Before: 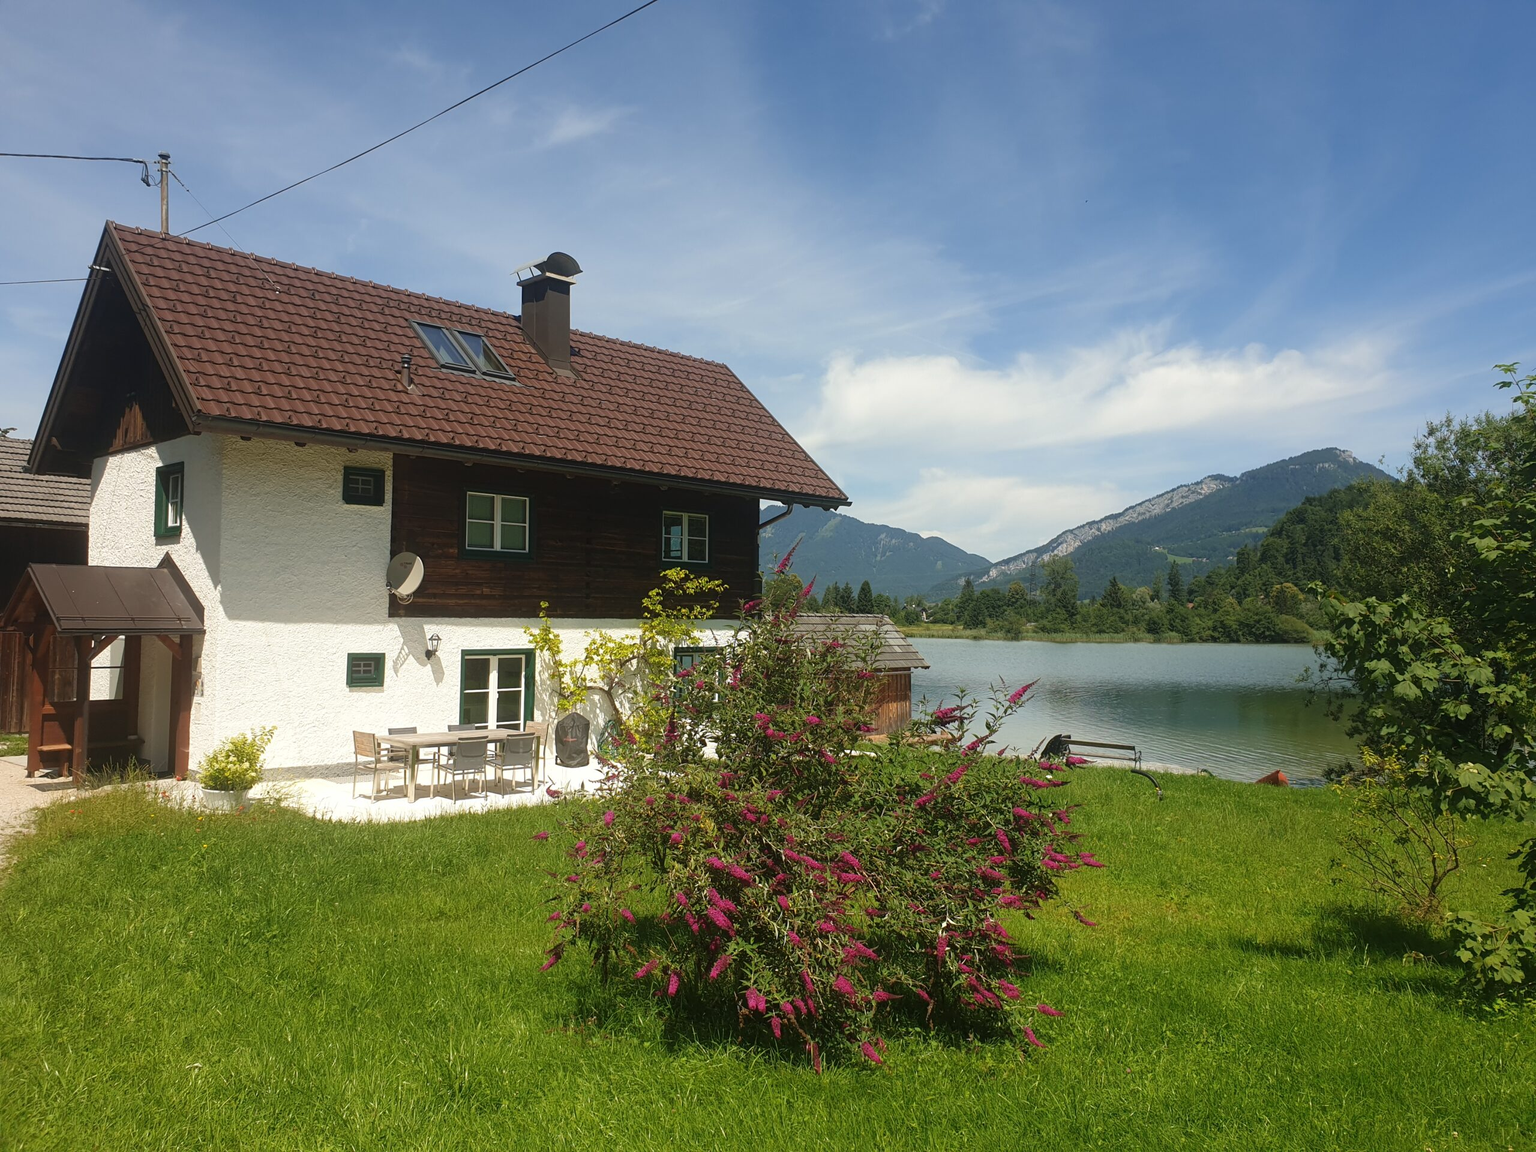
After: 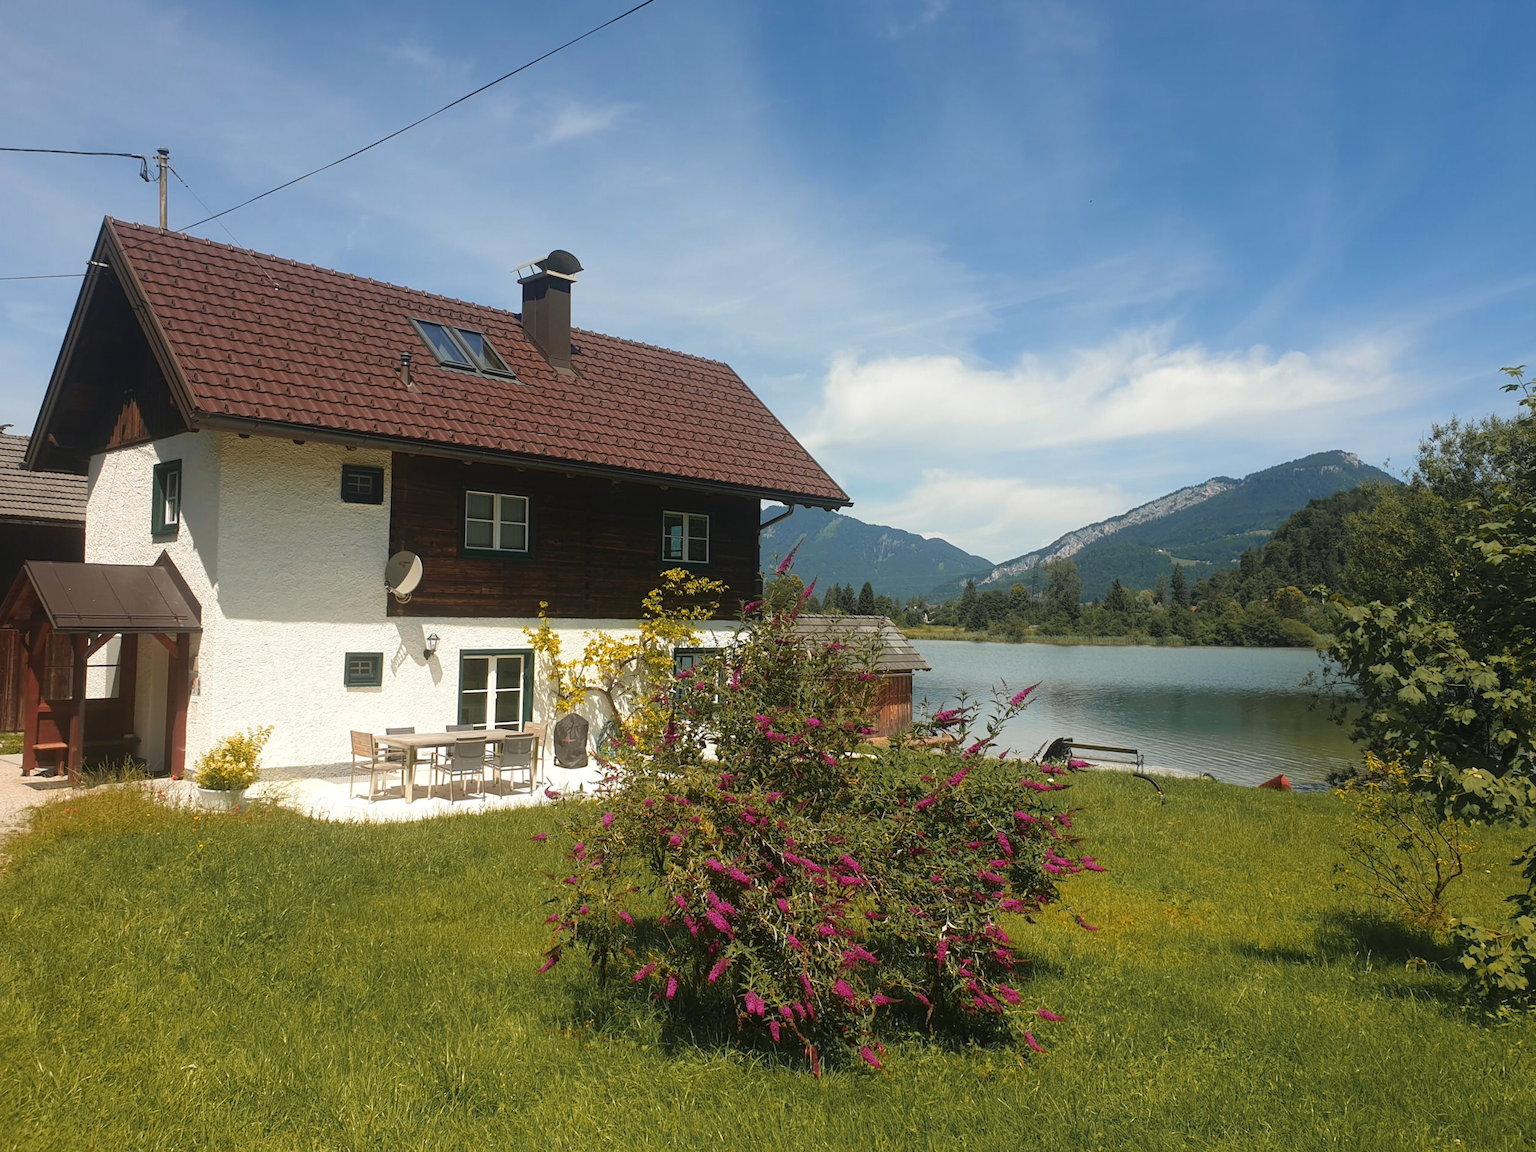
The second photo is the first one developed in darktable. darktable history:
crop and rotate: angle -0.265°
color zones: curves: ch1 [(0.263, 0.53) (0.376, 0.287) (0.487, 0.512) (0.748, 0.547) (1, 0.513)]; ch2 [(0.262, 0.45) (0.751, 0.477)]
